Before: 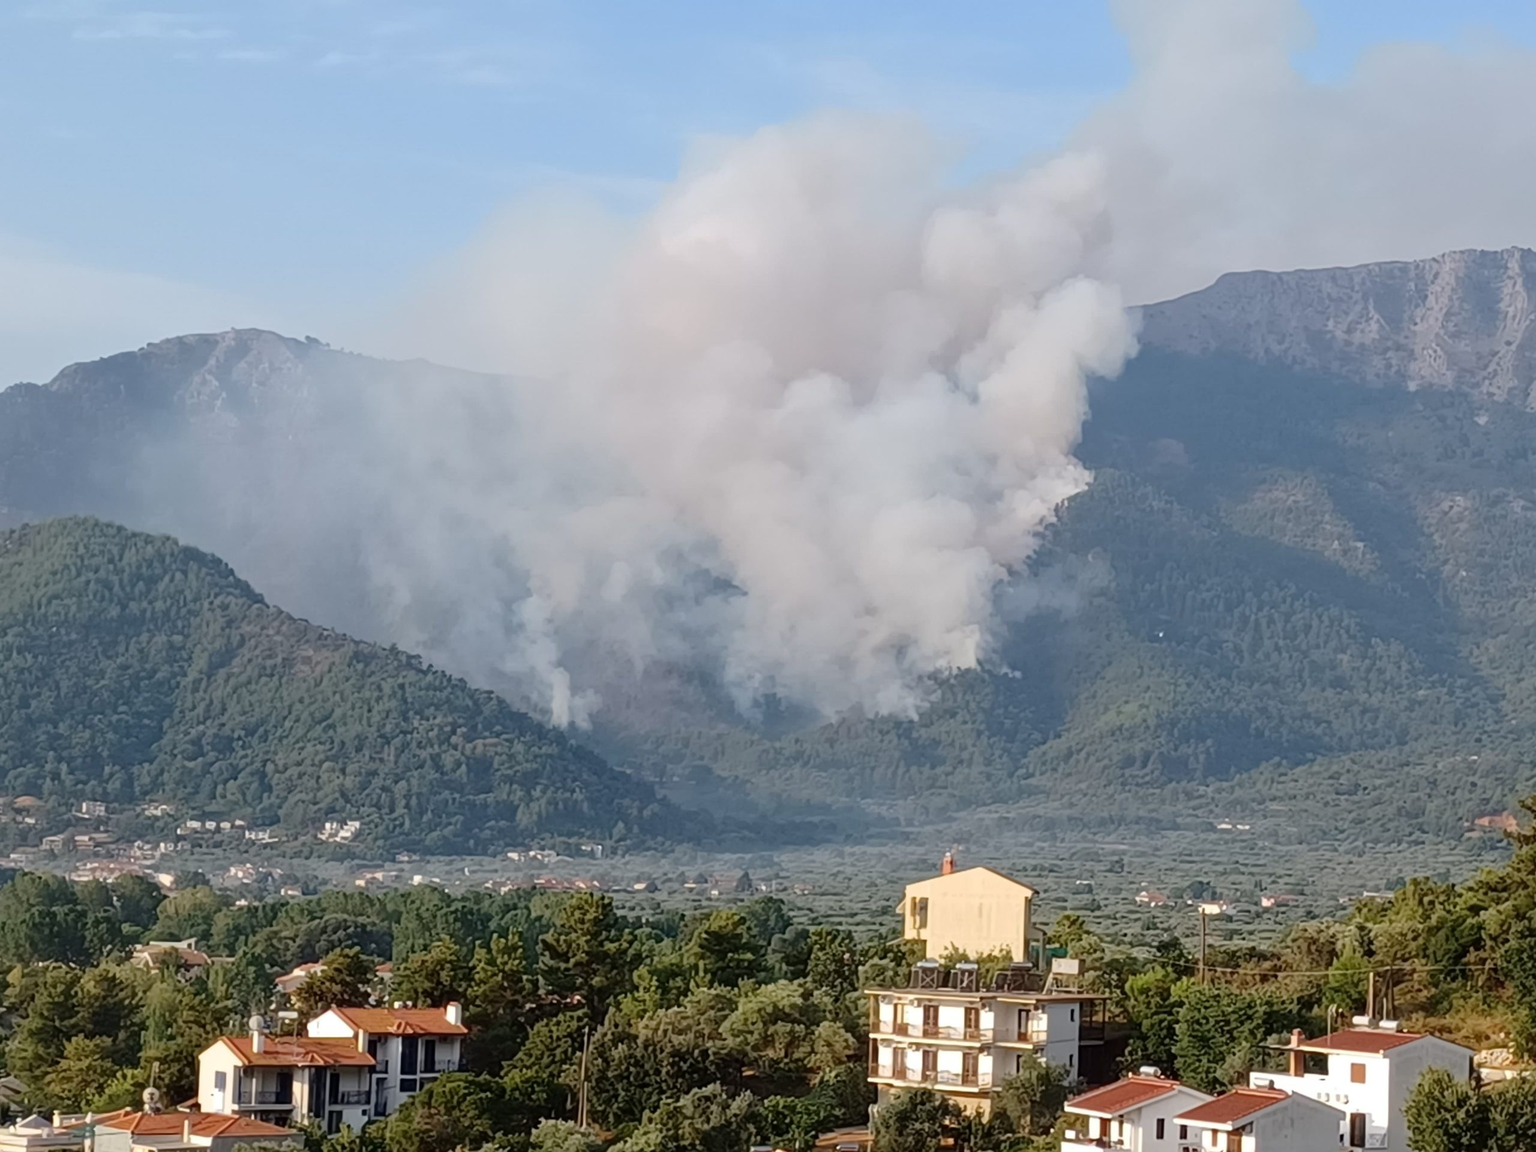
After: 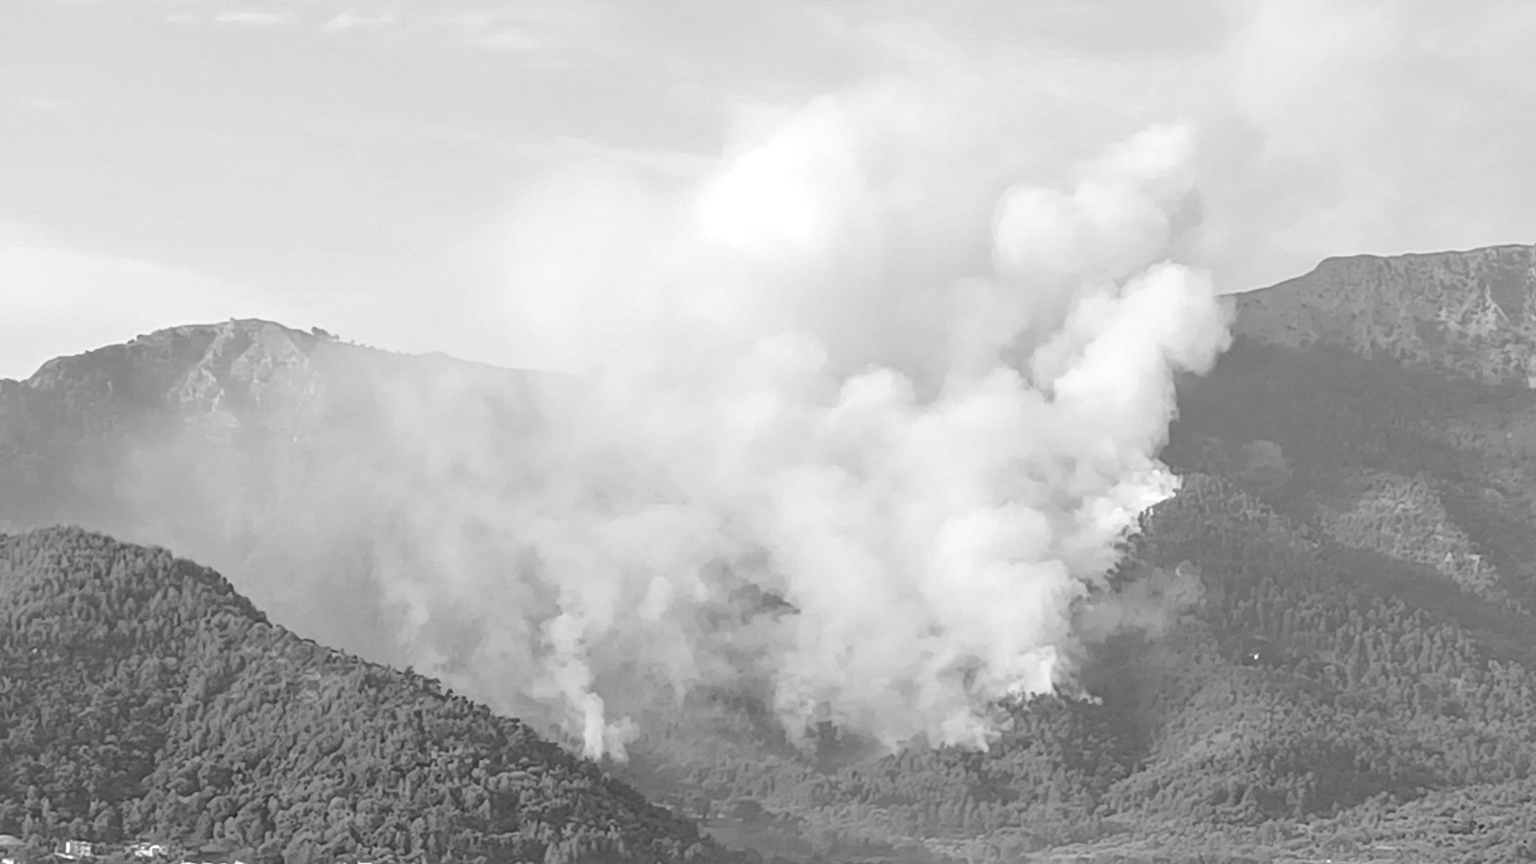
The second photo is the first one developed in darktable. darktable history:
local contrast: detail 130%
exposure: black level correction 0, exposure 0.6 EV, compensate exposure bias true, compensate highlight preservation false
monochrome: a 32, b 64, size 2.3
crop: left 1.509%, top 3.452%, right 7.696%, bottom 28.452%
